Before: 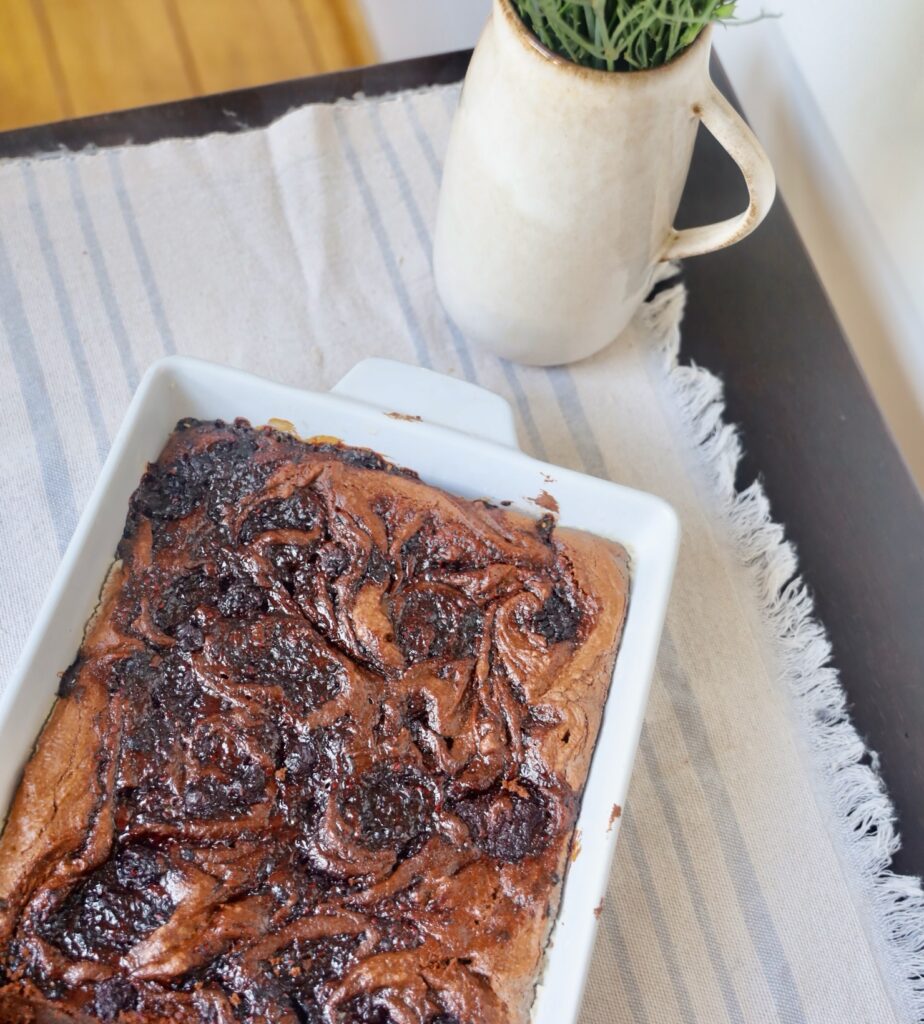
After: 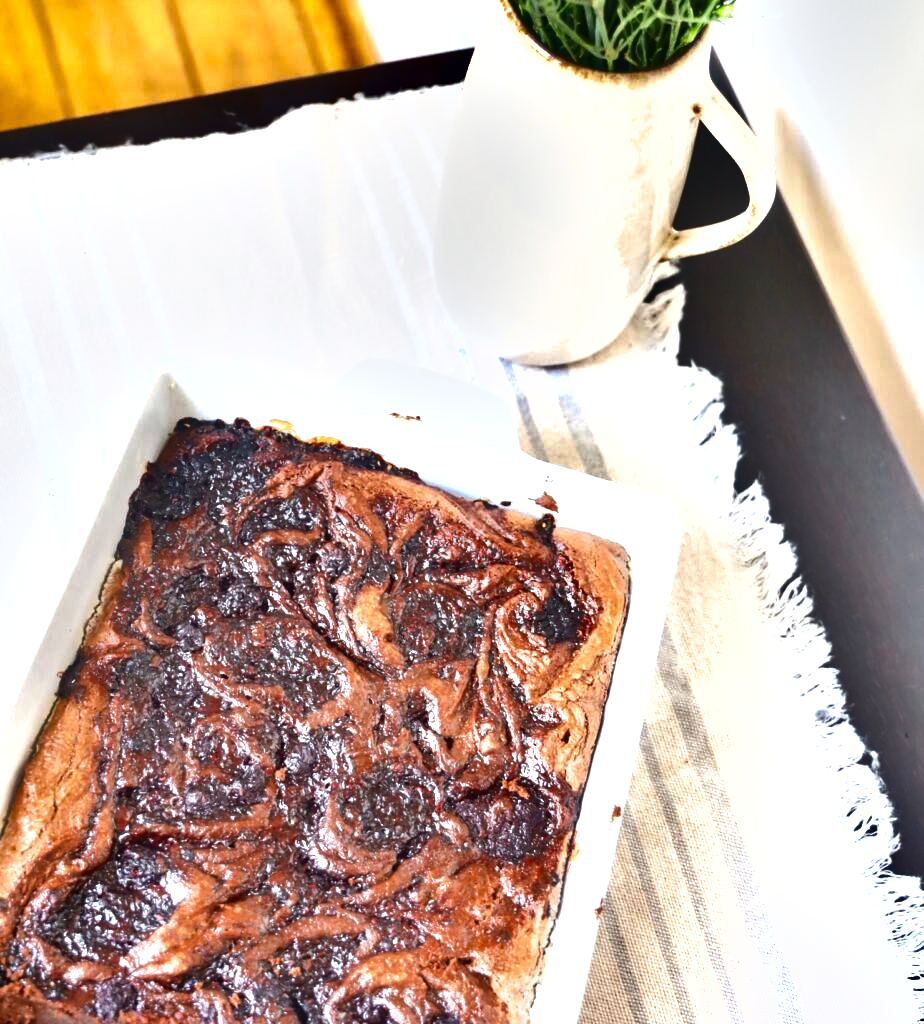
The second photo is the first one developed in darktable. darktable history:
exposure: black level correction 0, exposure 1.2 EV, compensate highlight preservation false
shadows and highlights: shadows 60, highlights -60.23, soften with gaussian
